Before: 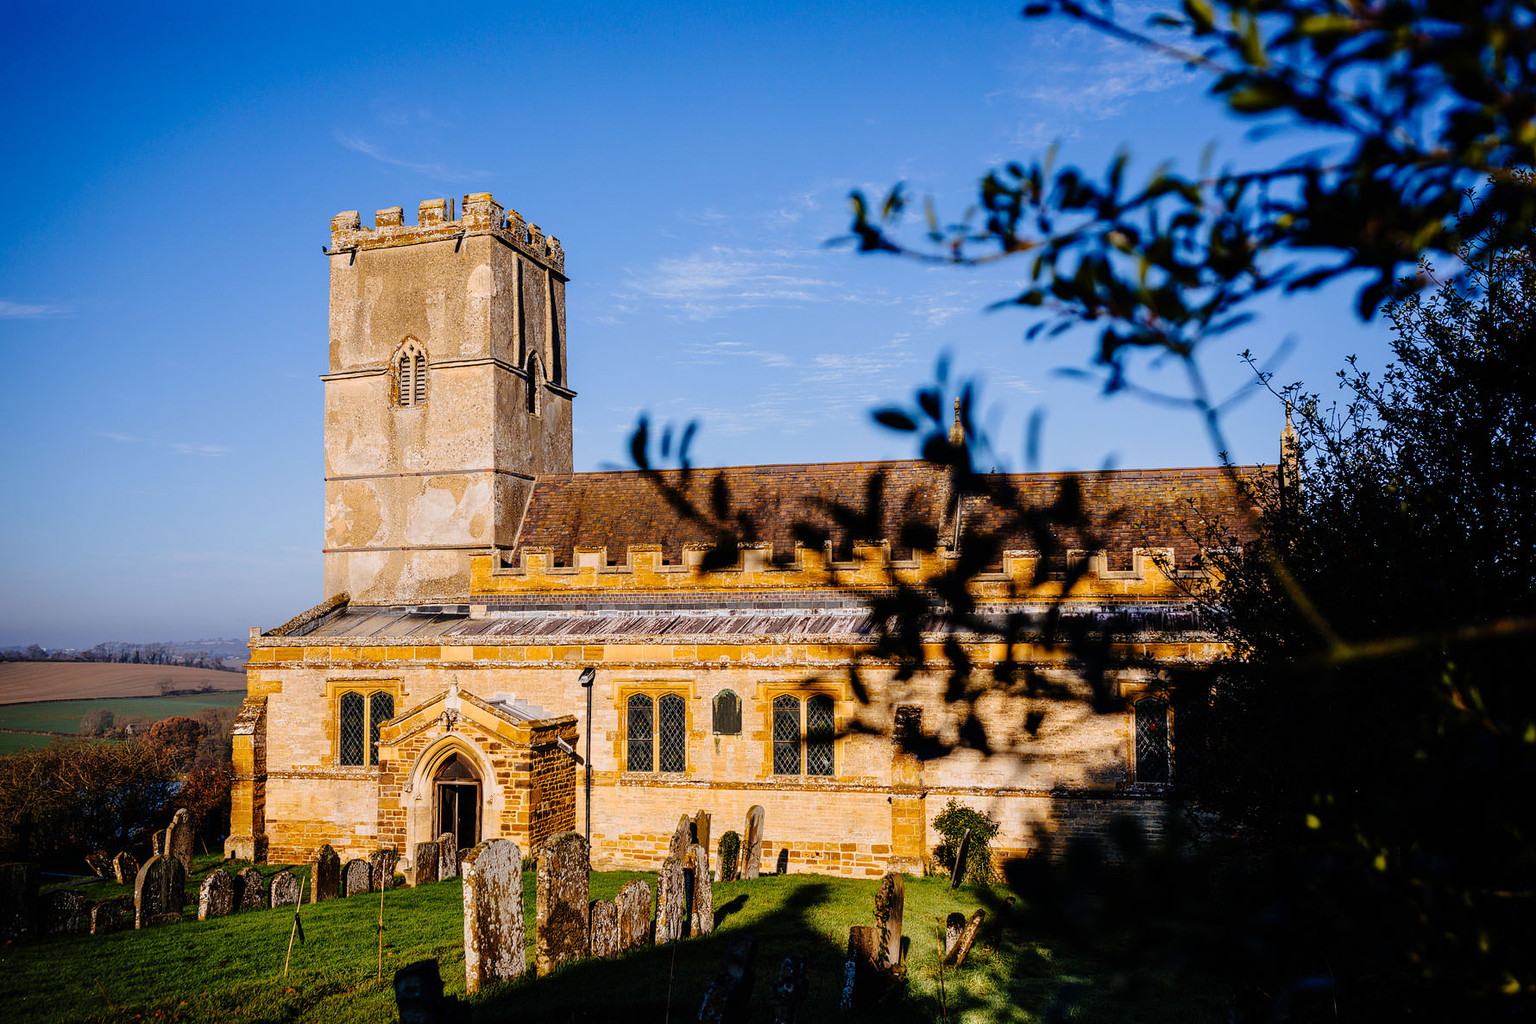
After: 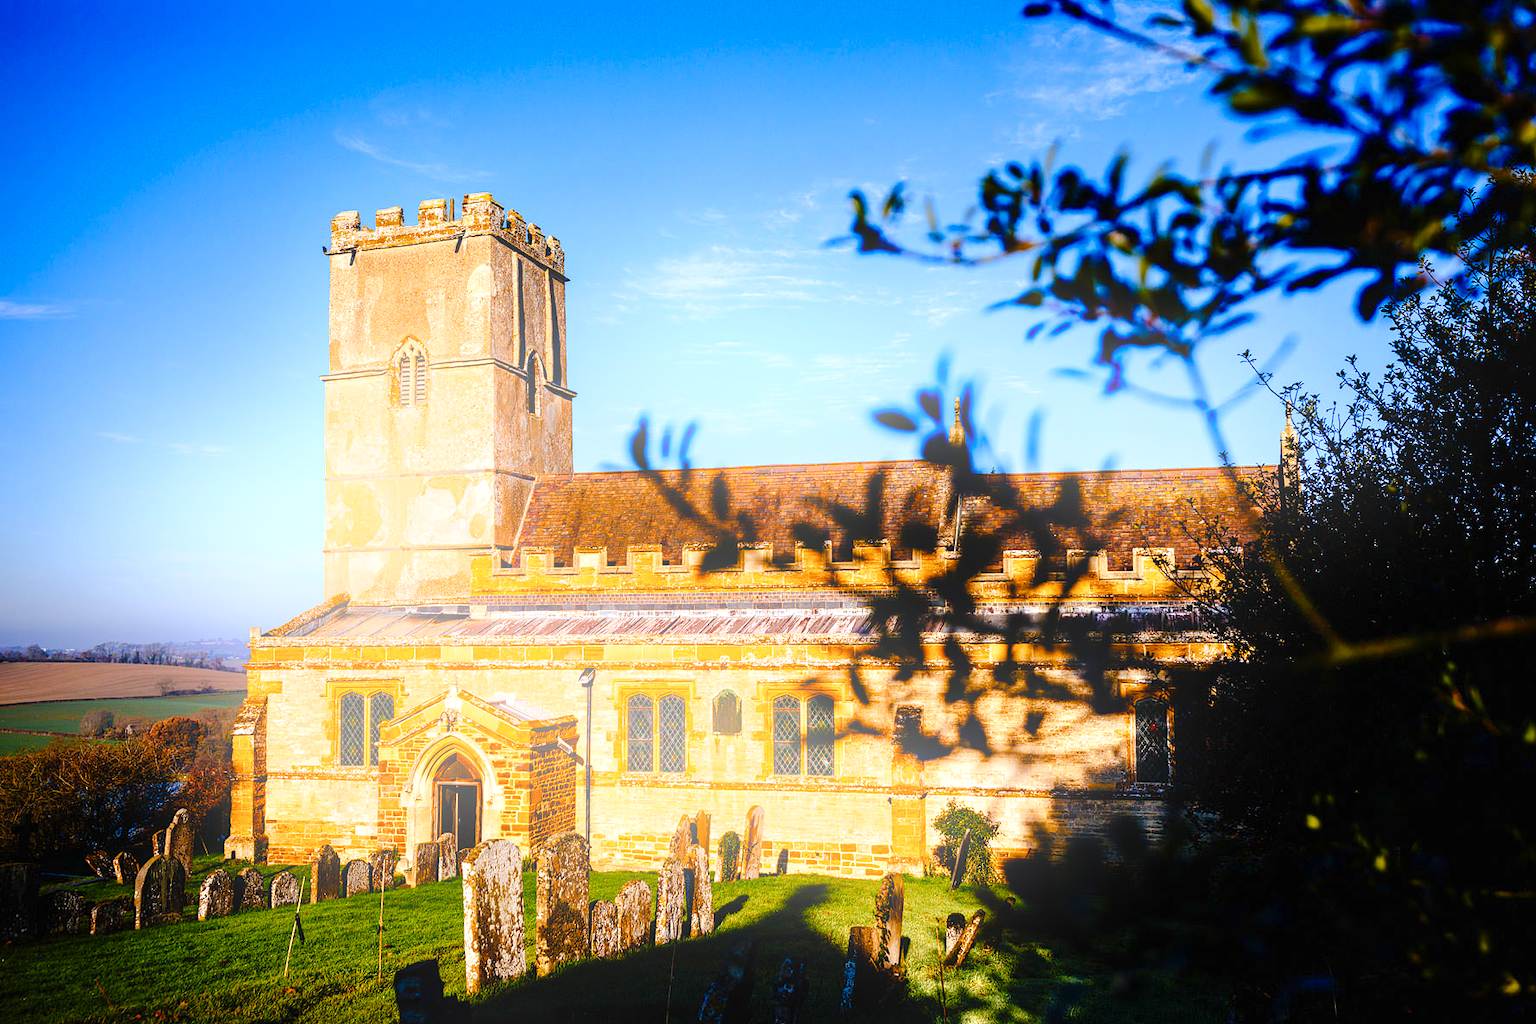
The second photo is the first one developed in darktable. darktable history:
color balance rgb: perceptual saturation grading › global saturation 20%, perceptual saturation grading › highlights -25%, perceptual saturation grading › shadows 50%
exposure: black level correction 0, exposure 0.7 EV, compensate exposure bias true, compensate highlight preservation false
tone equalizer: on, module defaults
bloom: size 16%, threshold 98%, strength 20%
